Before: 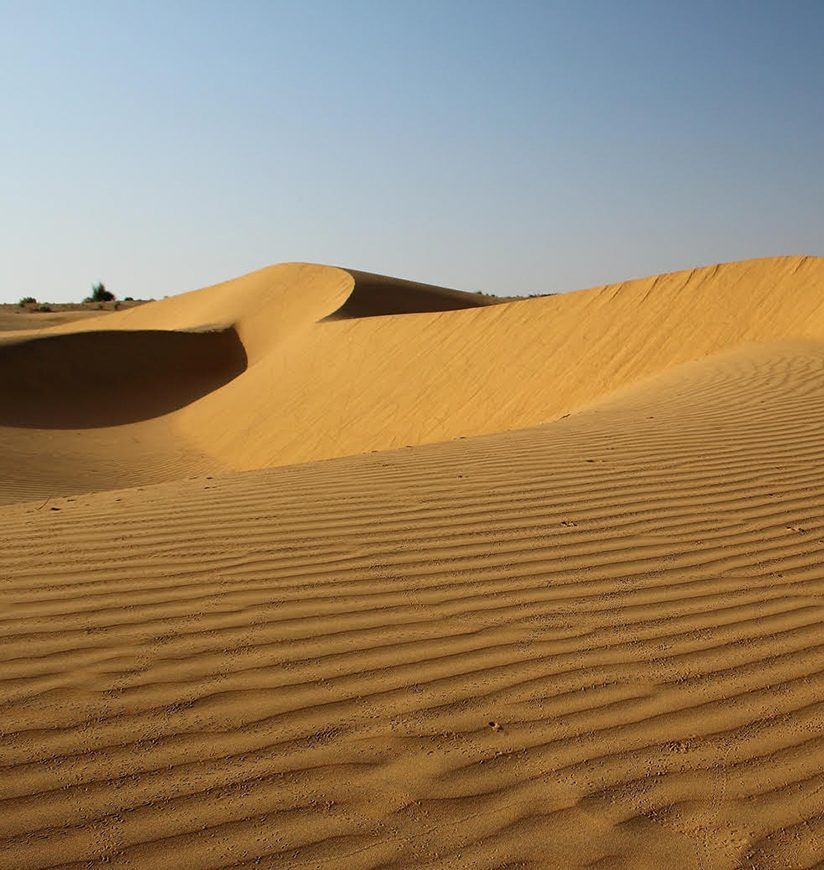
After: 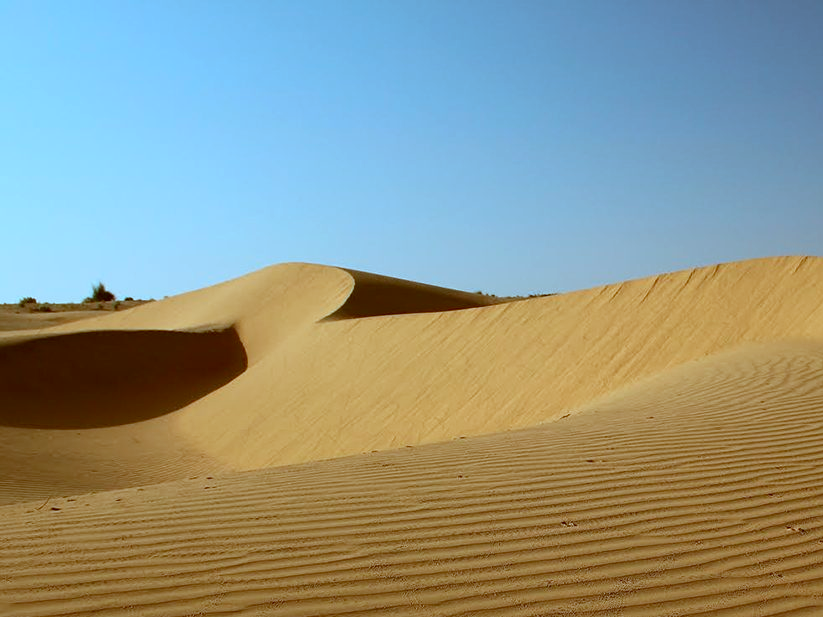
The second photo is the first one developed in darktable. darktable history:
crop: right 0.001%, bottom 29.066%
color calibration: gray › normalize channels true, illuminant custom, x 0.371, y 0.381, temperature 4283 K, gamut compression 0.012
color correction: highlights a* -14.61, highlights b* -16.64, shadows a* 10.33, shadows b* 28.97
